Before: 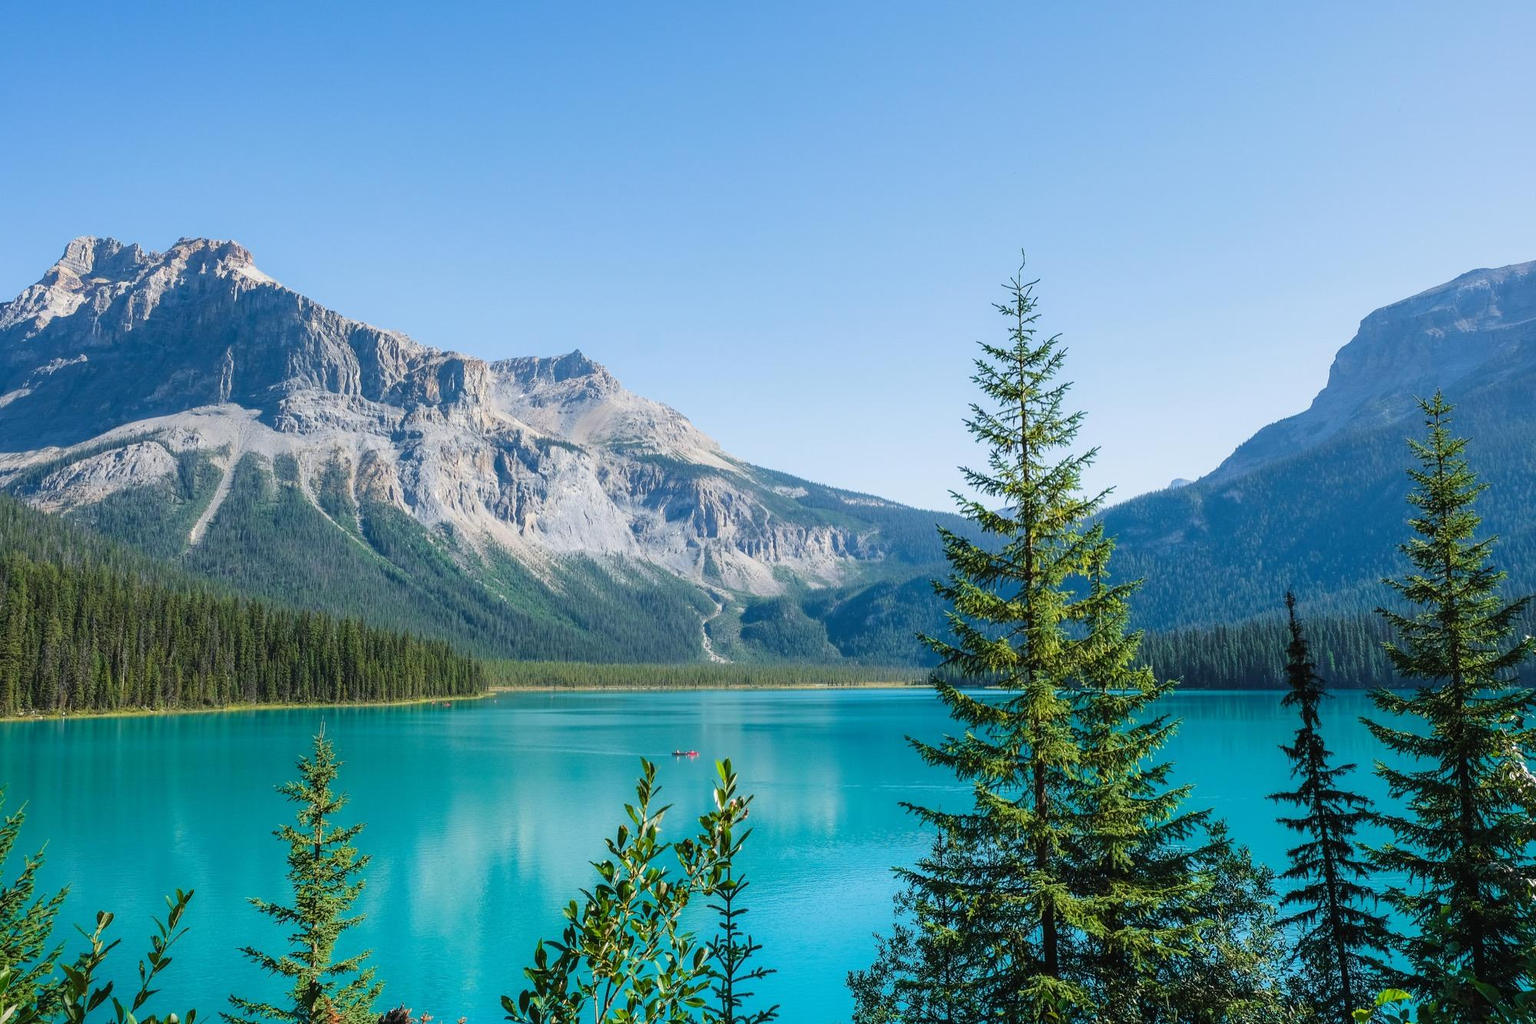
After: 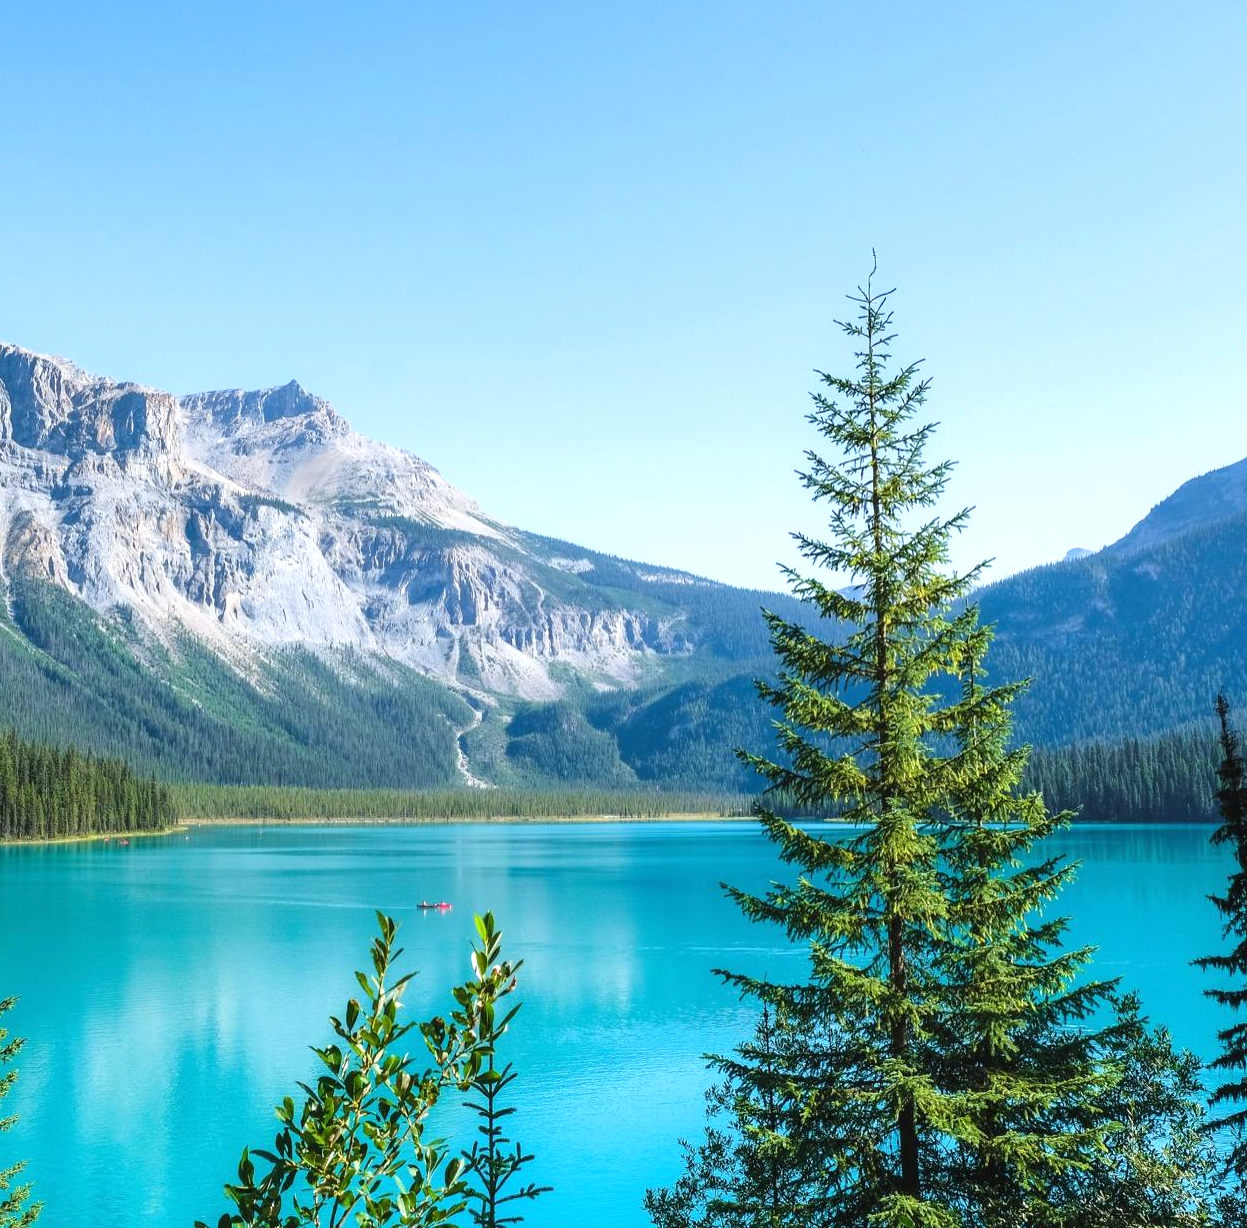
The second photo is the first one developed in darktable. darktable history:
crop and rotate: left 22.918%, top 5.629%, right 14.711%, bottom 2.247%
white balance: red 0.98, blue 1.034
exposure: black level correction 0, exposure 0.5 EV, compensate highlight preservation false
